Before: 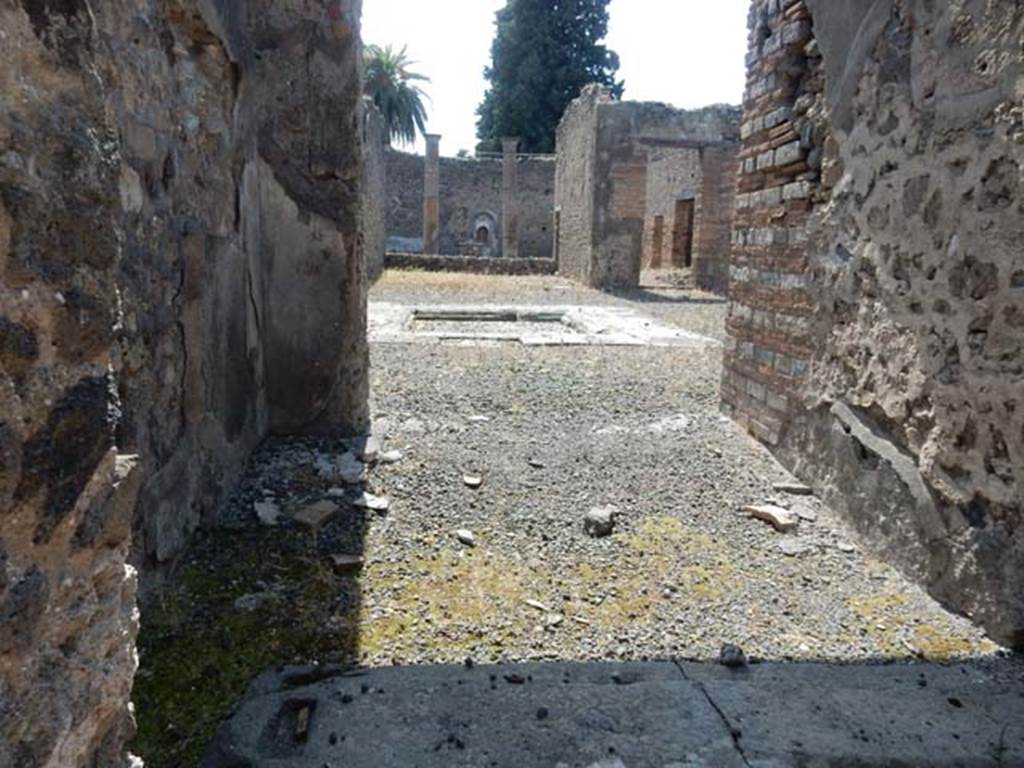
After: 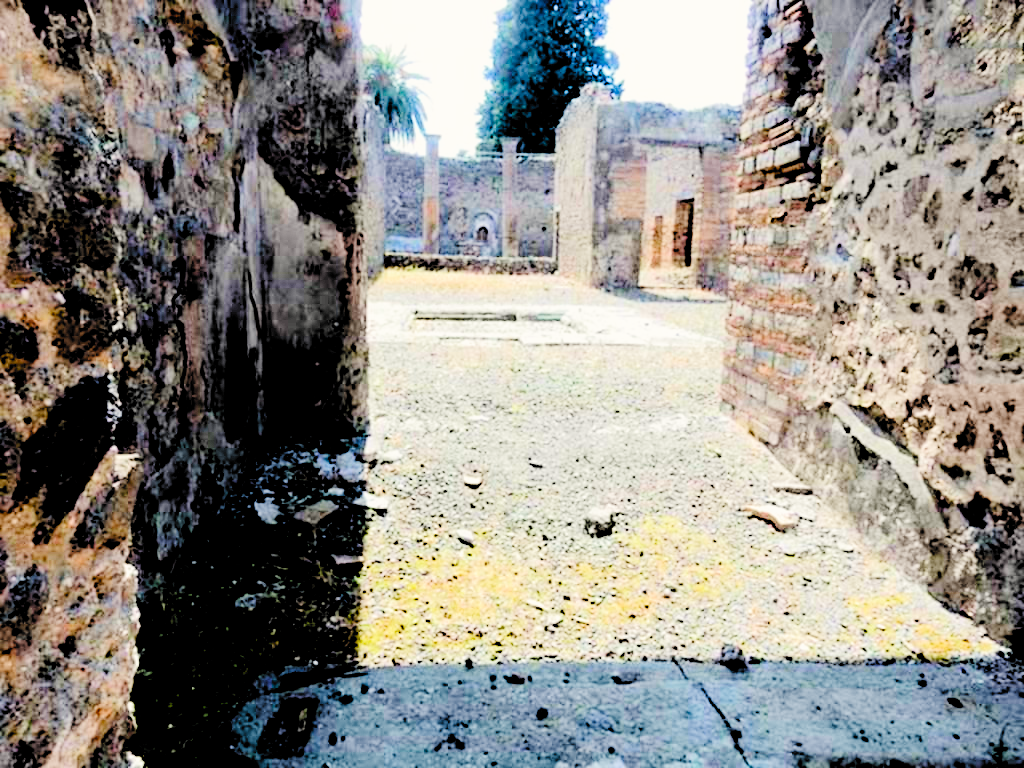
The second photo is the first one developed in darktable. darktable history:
color correction: highlights b* 2.96
tone equalizer: -7 EV 0.161 EV, -6 EV 0.571 EV, -5 EV 1.19 EV, -4 EV 1.34 EV, -3 EV 1.14 EV, -2 EV 0.6 EV, -1 EV 0.161 EV, edges refinement/feathering 500, mask exposure compensation -1.57 EV, preserve details no
filmic rgb: middle gray luminance 13.37%, black relative exposure -1.97 EV, white relative exposure 3.07 EV, target black luminance 0%, hardness 1.82, latitude 58.58%, contrast 1.712, highlights saturation mix 4.56%, shadows ↔ highlights balance -37.21%, preserve chrominance no, color science v5 (2021), contrast in shadows safe, contrast in highlights safe
contrast brightness saturation: contrast 0.07, brightness 0.082, saturation 0.178
